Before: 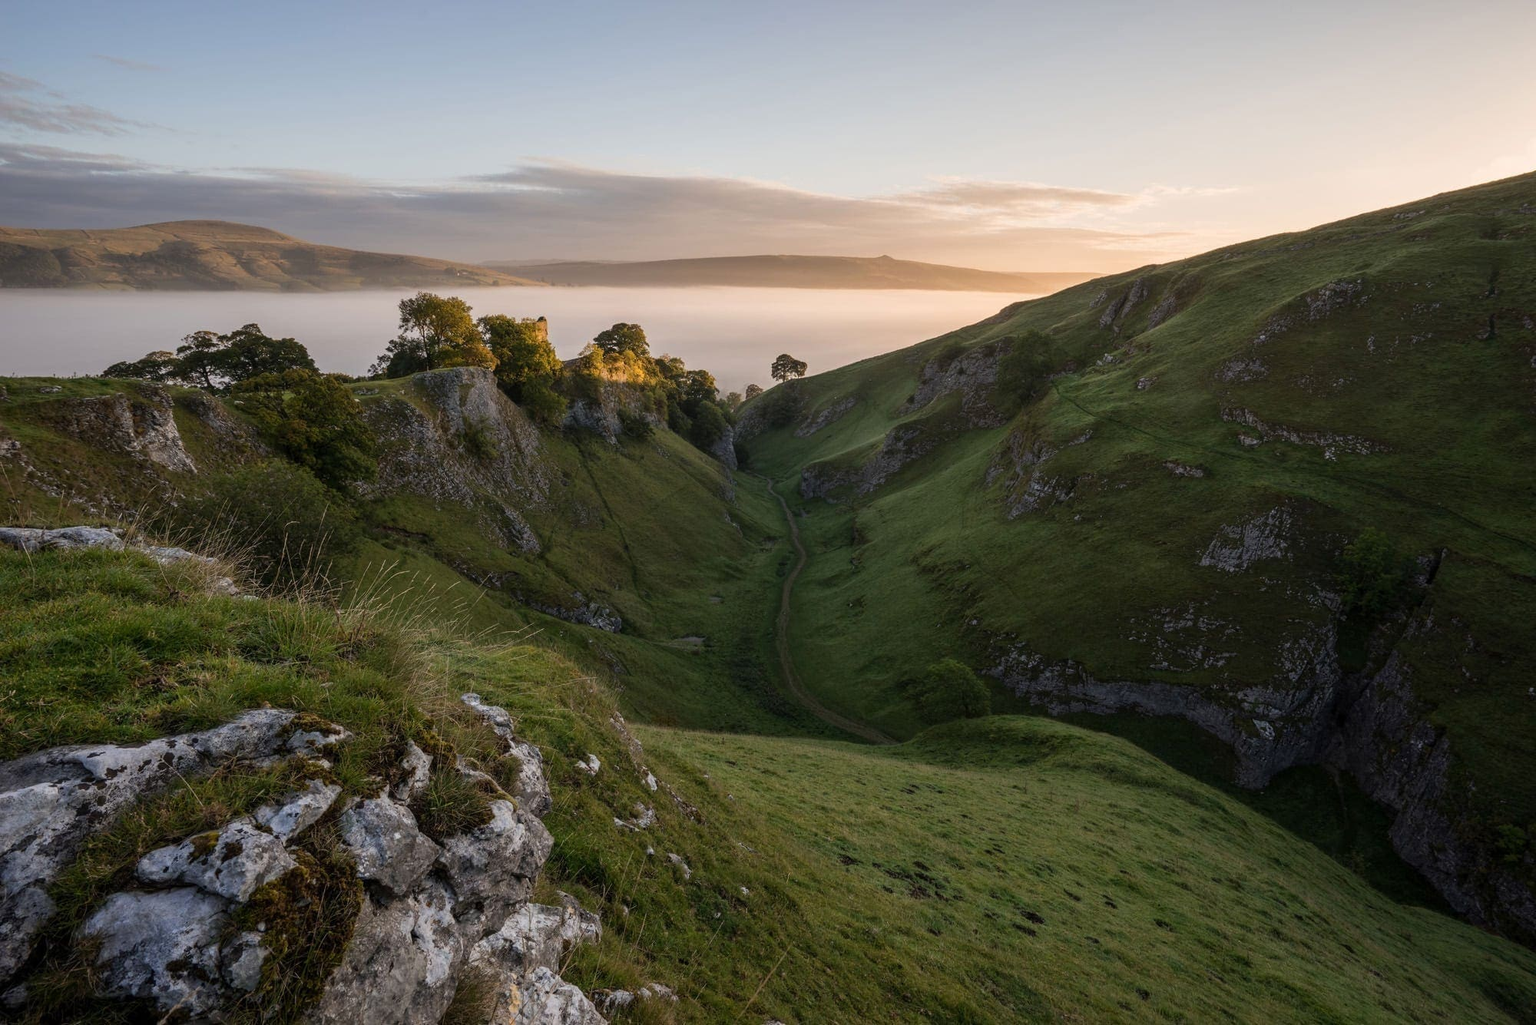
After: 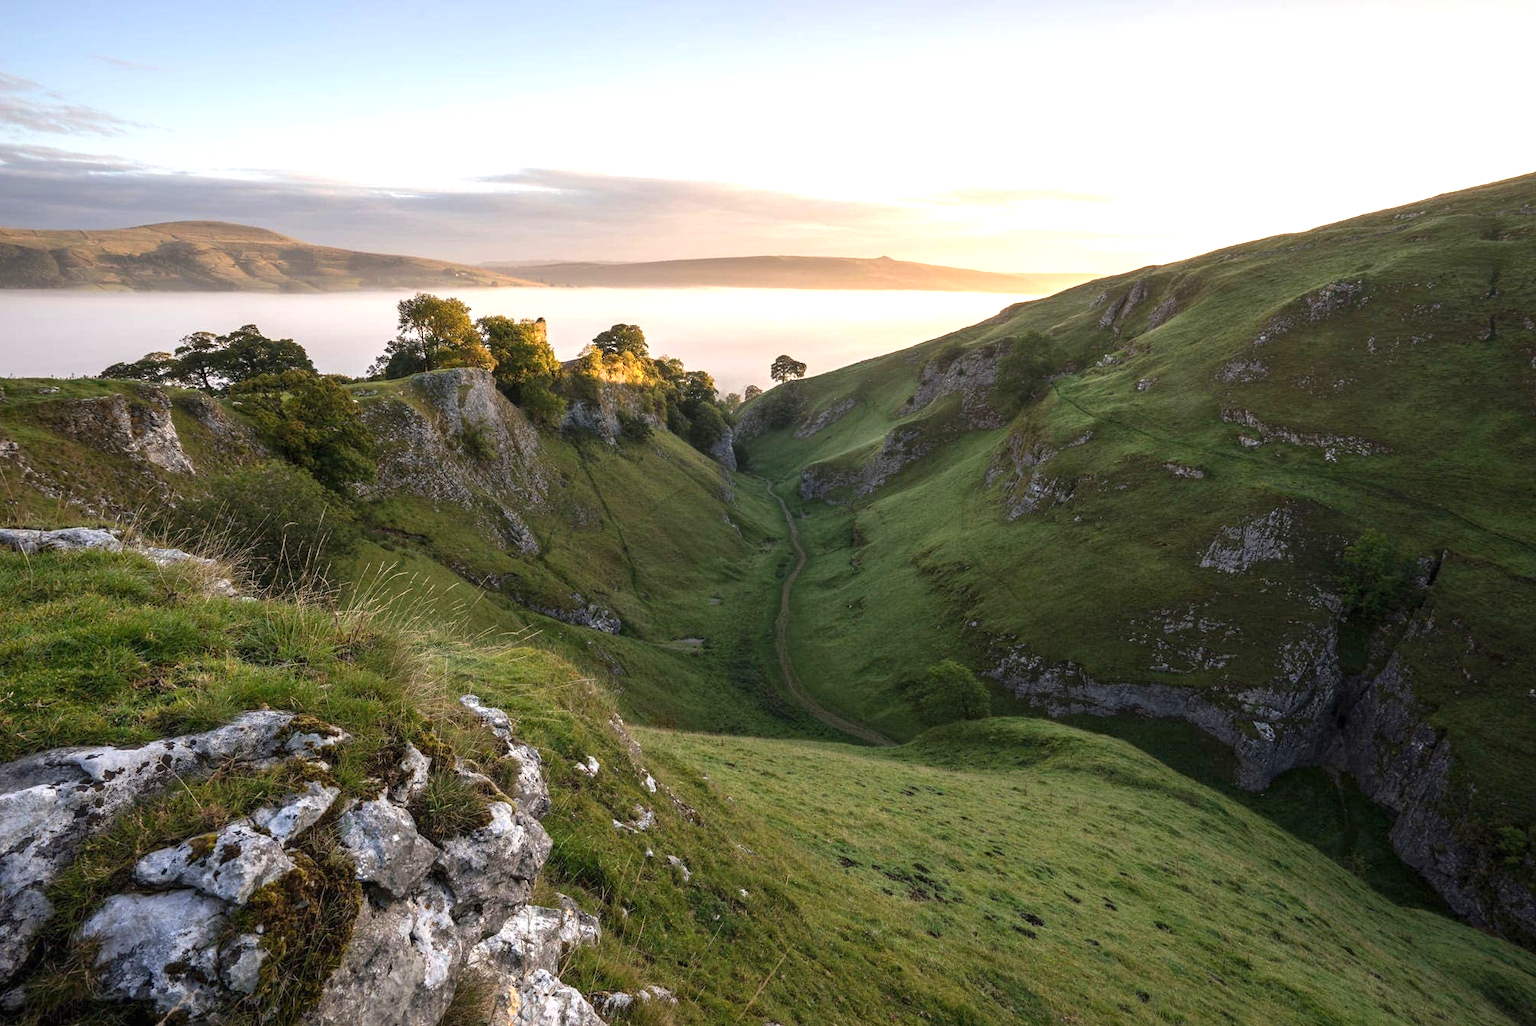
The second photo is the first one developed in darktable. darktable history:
crop and rotate: left 0.15%, bottom 0.011%
tone equalizer: on, module defaults
exposure: black level correction 0, exposure 1.001 EV, compensate highlight preservation false
